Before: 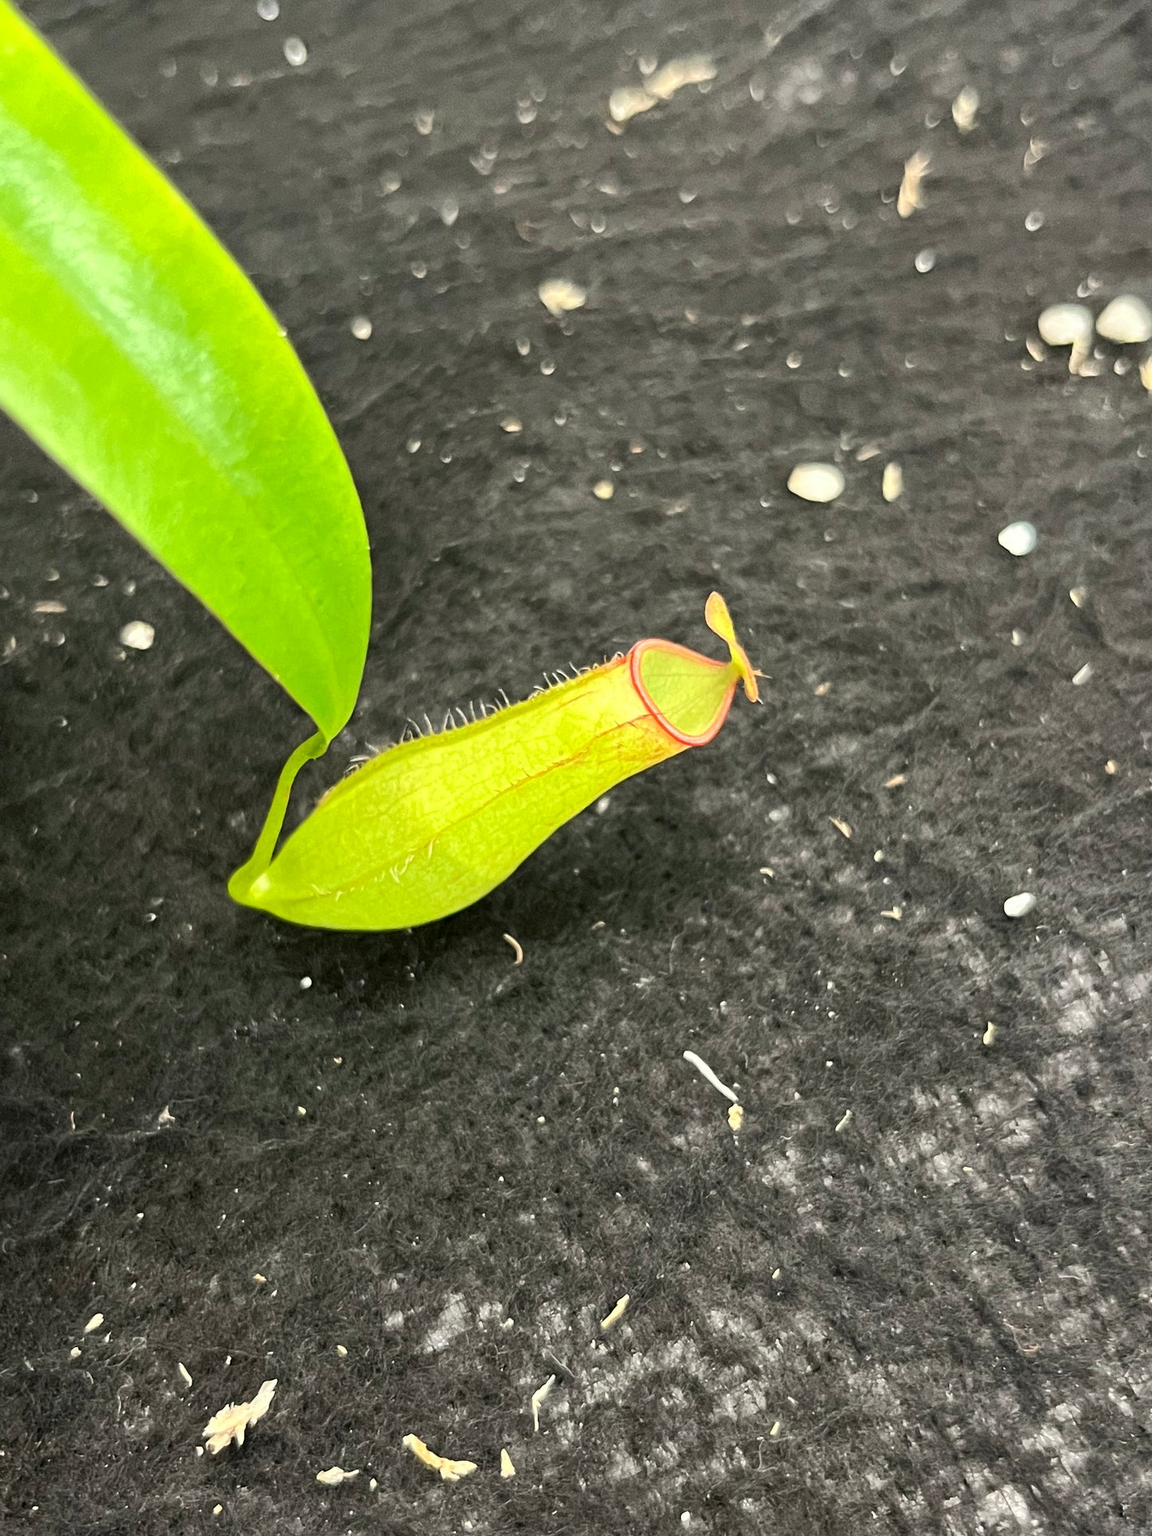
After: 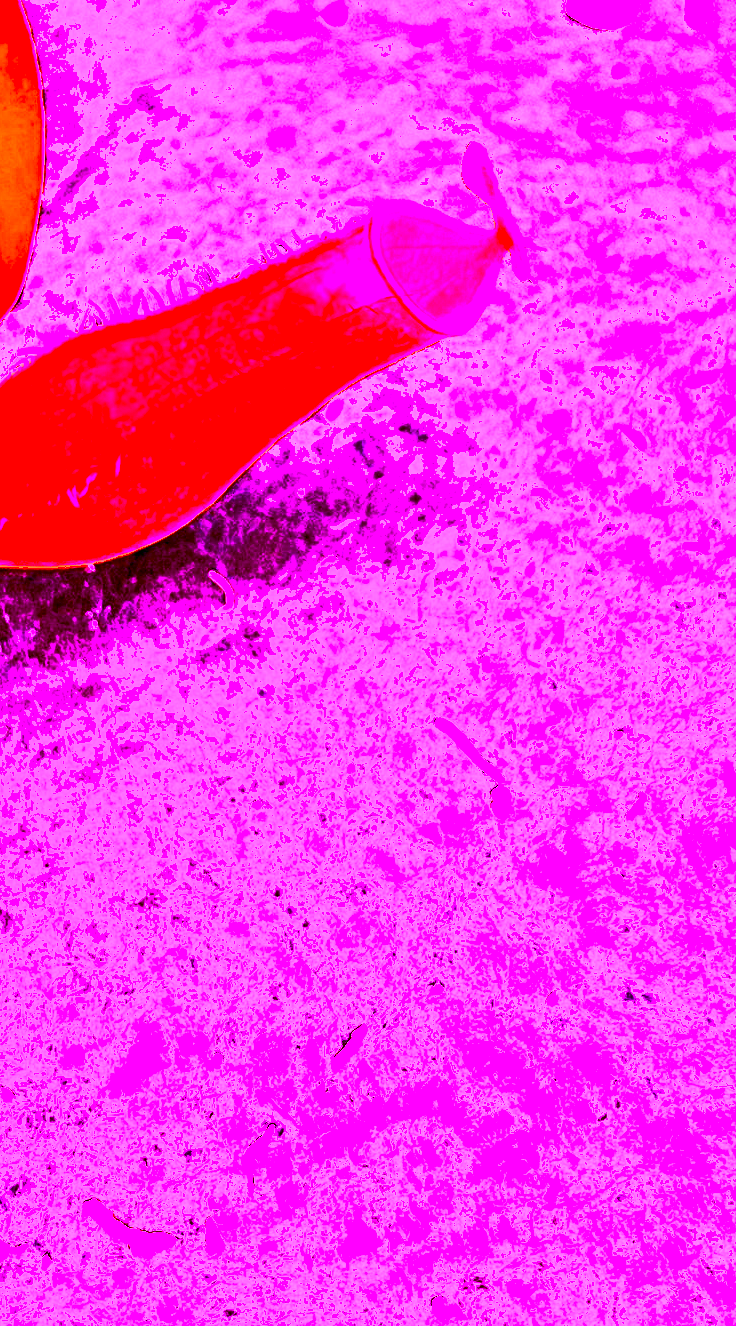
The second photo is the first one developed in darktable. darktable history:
shadows and highlights: shadows 32, highlights -32, soften with gaussian
color balance: mode lift, gamma, gain (sRGB), lift [0.997, 0.979, 1.021, 1.011], gamma [1, 1.084, 0.916, 0.998], gain [1, 0.87, 1.13, 1.101], contrast 4.55%, contrast fulcrum 38.24%, output saturation 104.09%
crop and rotate: left 29.237%, top 31.152%, right 19.807%
white balance: red 8, blue 8
